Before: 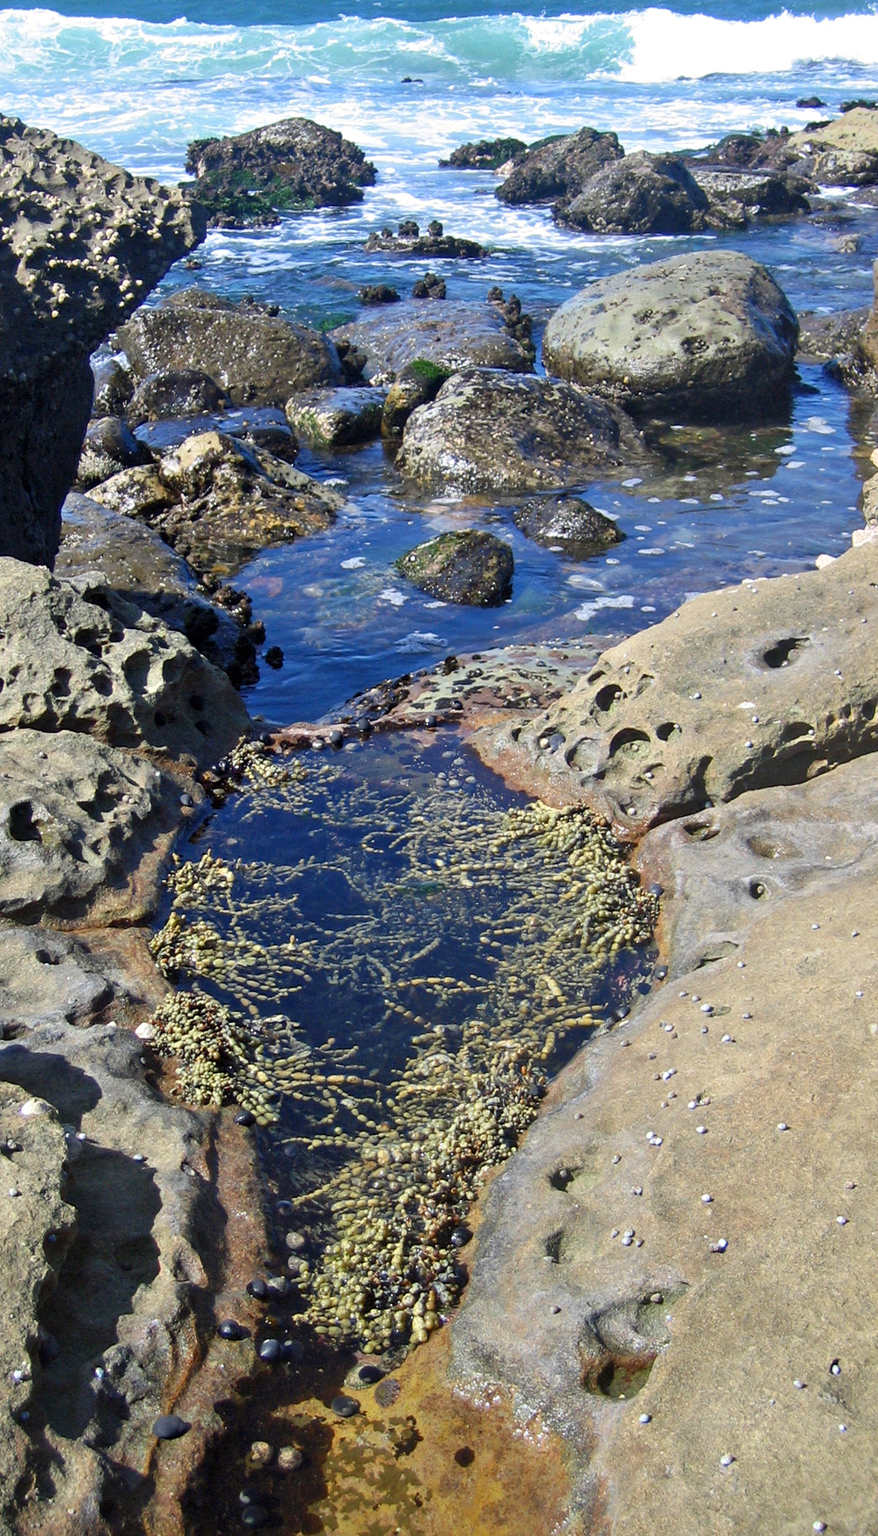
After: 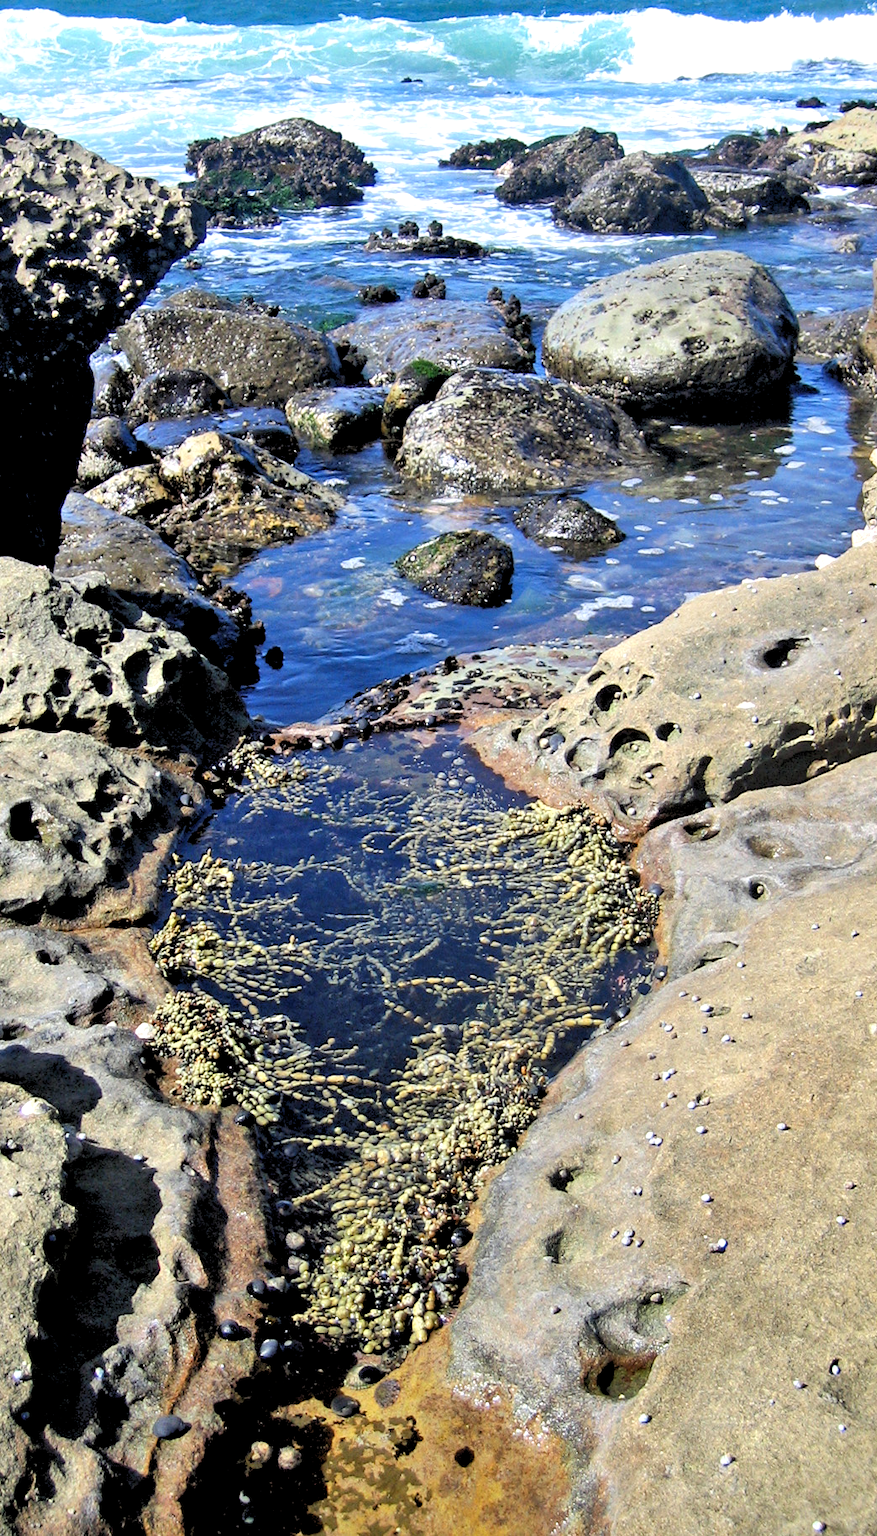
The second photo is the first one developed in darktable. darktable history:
tone equalizer: -8 EV -0.75 EV, -7 EV -0.7 EV, -6 EV -0.6 EV, -5 EV -0.4 EV, -3 EV 0.4 EV, -2 EV 0.6 EV, -1 EV 0.7 EV, +0 EV 0.75 EV, edges refinement/feathering 500, mask exposure compensation -1.57 EV, preserve details no
rgb levels: preserve colors sum RGB, levels [[0.038, 0.433, 0.934], [0, 0.5, 1], [0, 0.5, 1]]
shadows and highlights: shadows 53, soften with gaussian
